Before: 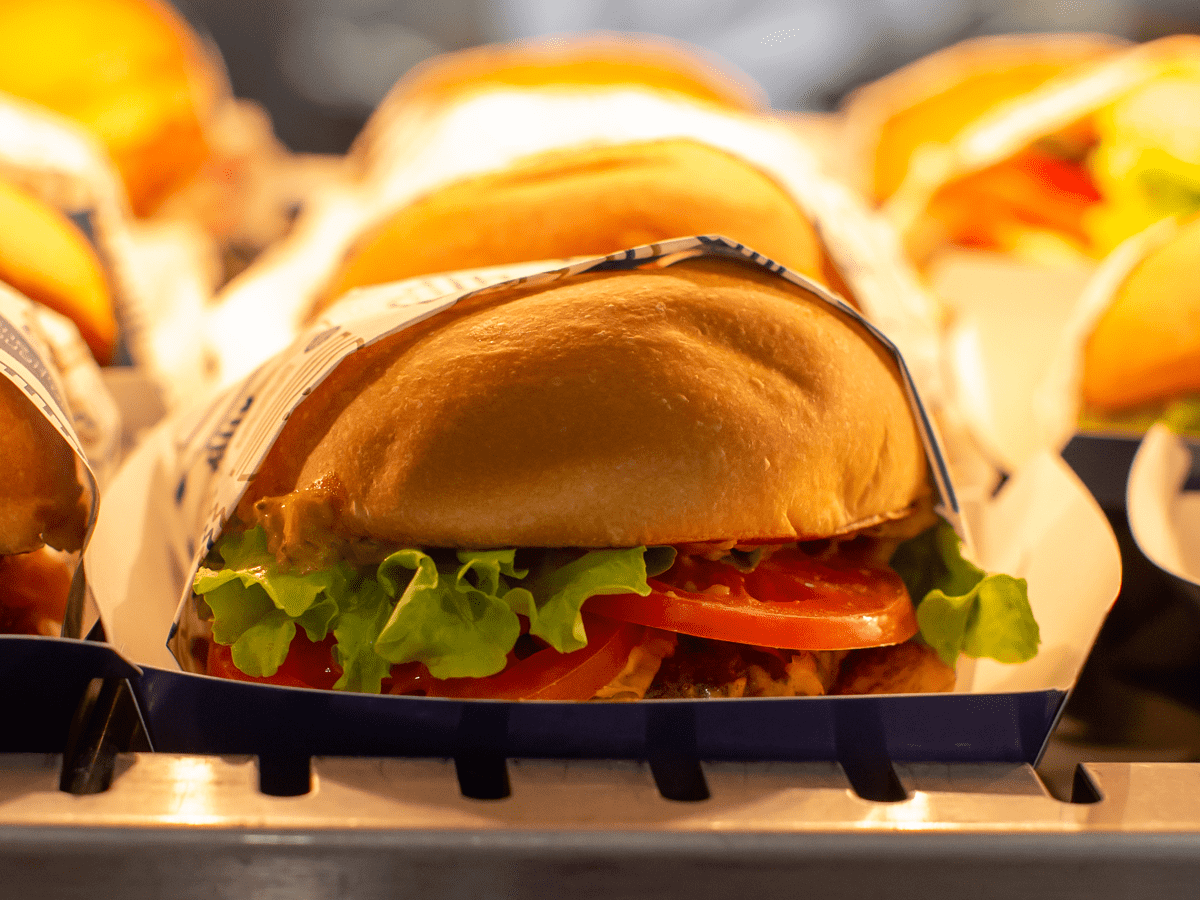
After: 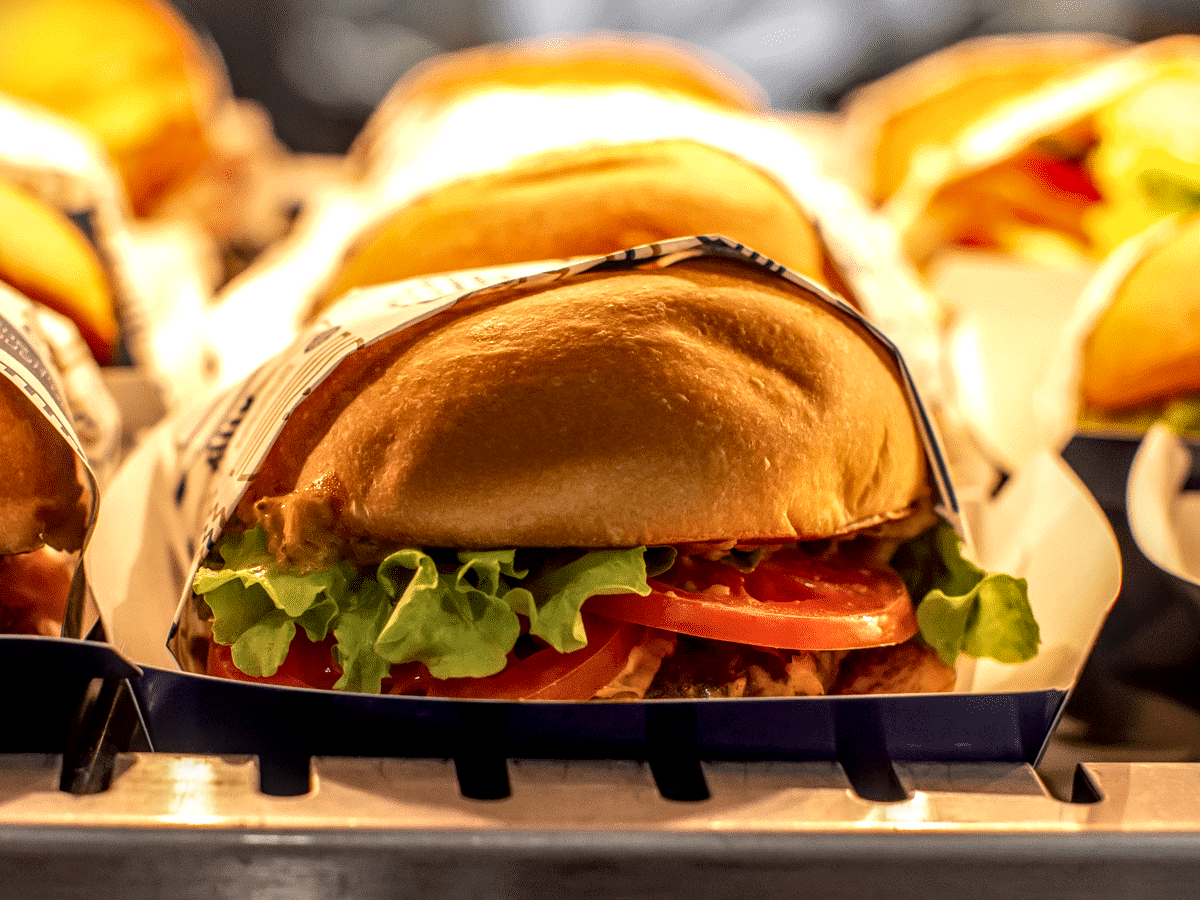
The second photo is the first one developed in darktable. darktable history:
vignetting: fall-off start 115.96%, fall-off radius 59.48%, brightness -0.575
local contrast: highlights 0%, shadows 4%, detail 181%
